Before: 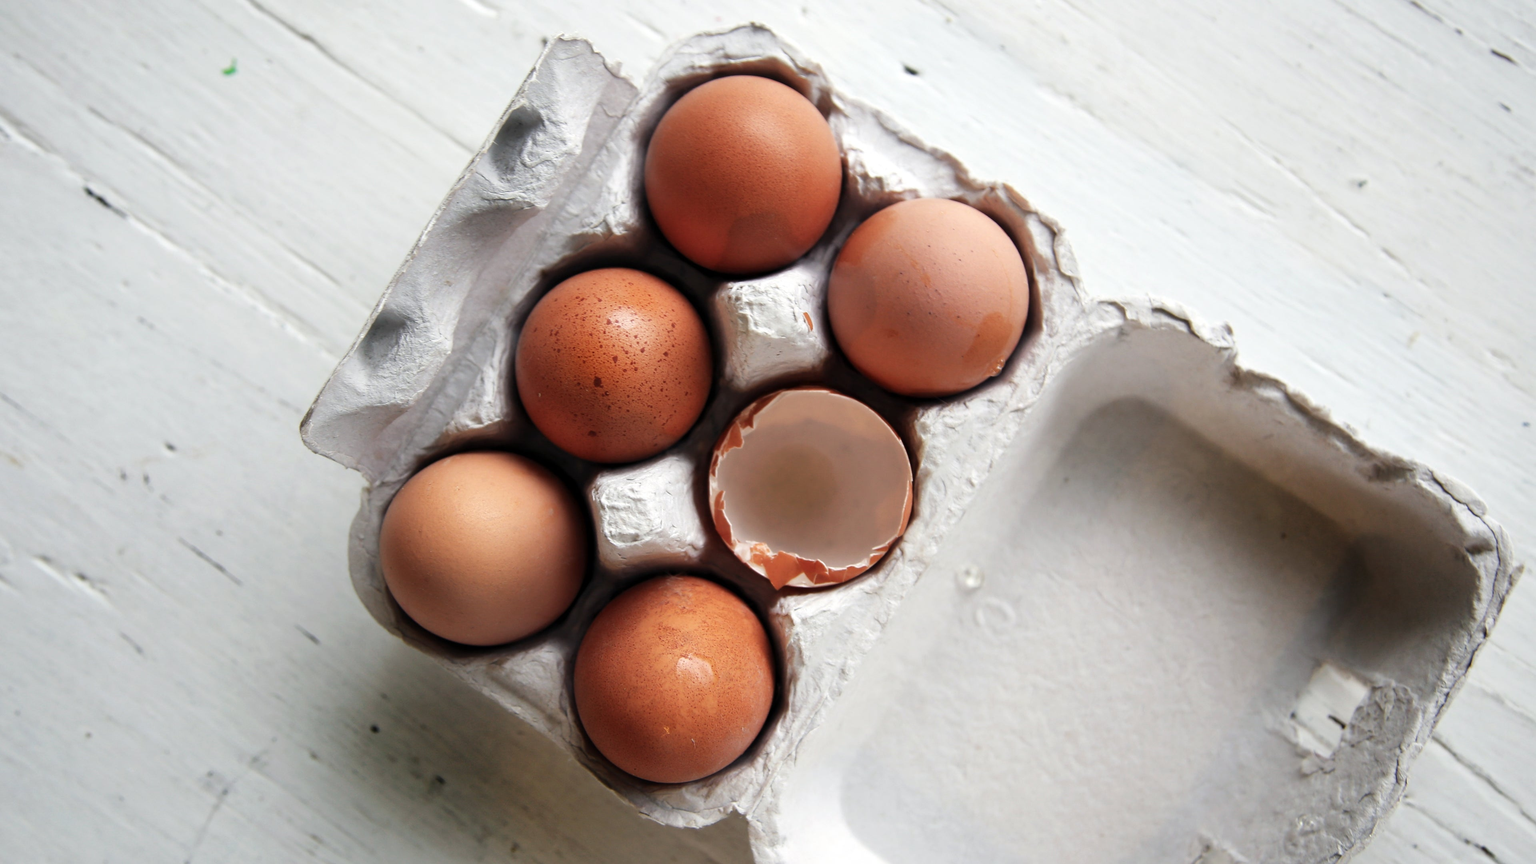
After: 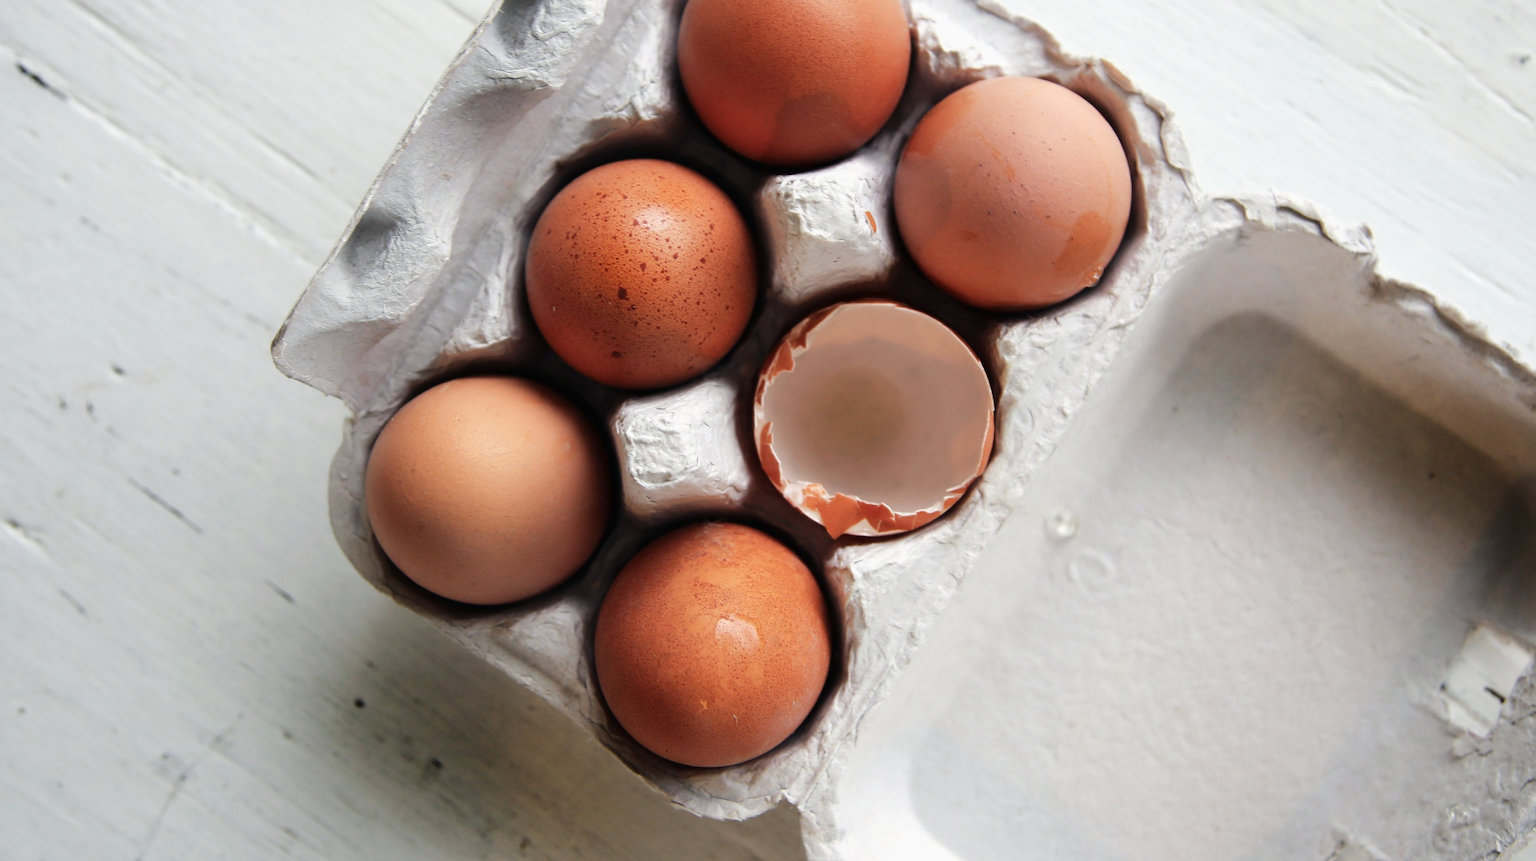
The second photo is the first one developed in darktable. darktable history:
crop and rotate: left 4.598%, top 15.474%, right 10.639%
tone curve: curves: ch0 [(0, 0.012) (0.036, 0.035) (0.274, 0.288) (0.504, 0.536) (0.844, 0.84) (1, 0.983)]; ch1 [(0, 0) (0.389, 0.403) (0.462, 0.486) (0.499, 0.498) (0.511, 0.502) (0.536, 0.547) (0.567, 0.588) (0.626, 0.645) (0.749, 0.781) (1, 1)]; ch2 [(0, 0) (0.457, 0.486) (0.5, 0.5) (0.56, 0.551) (0.615, 0.607) (0.704, 0.732) (1, 1)], color space Lab, linked channels, preserve colors none
